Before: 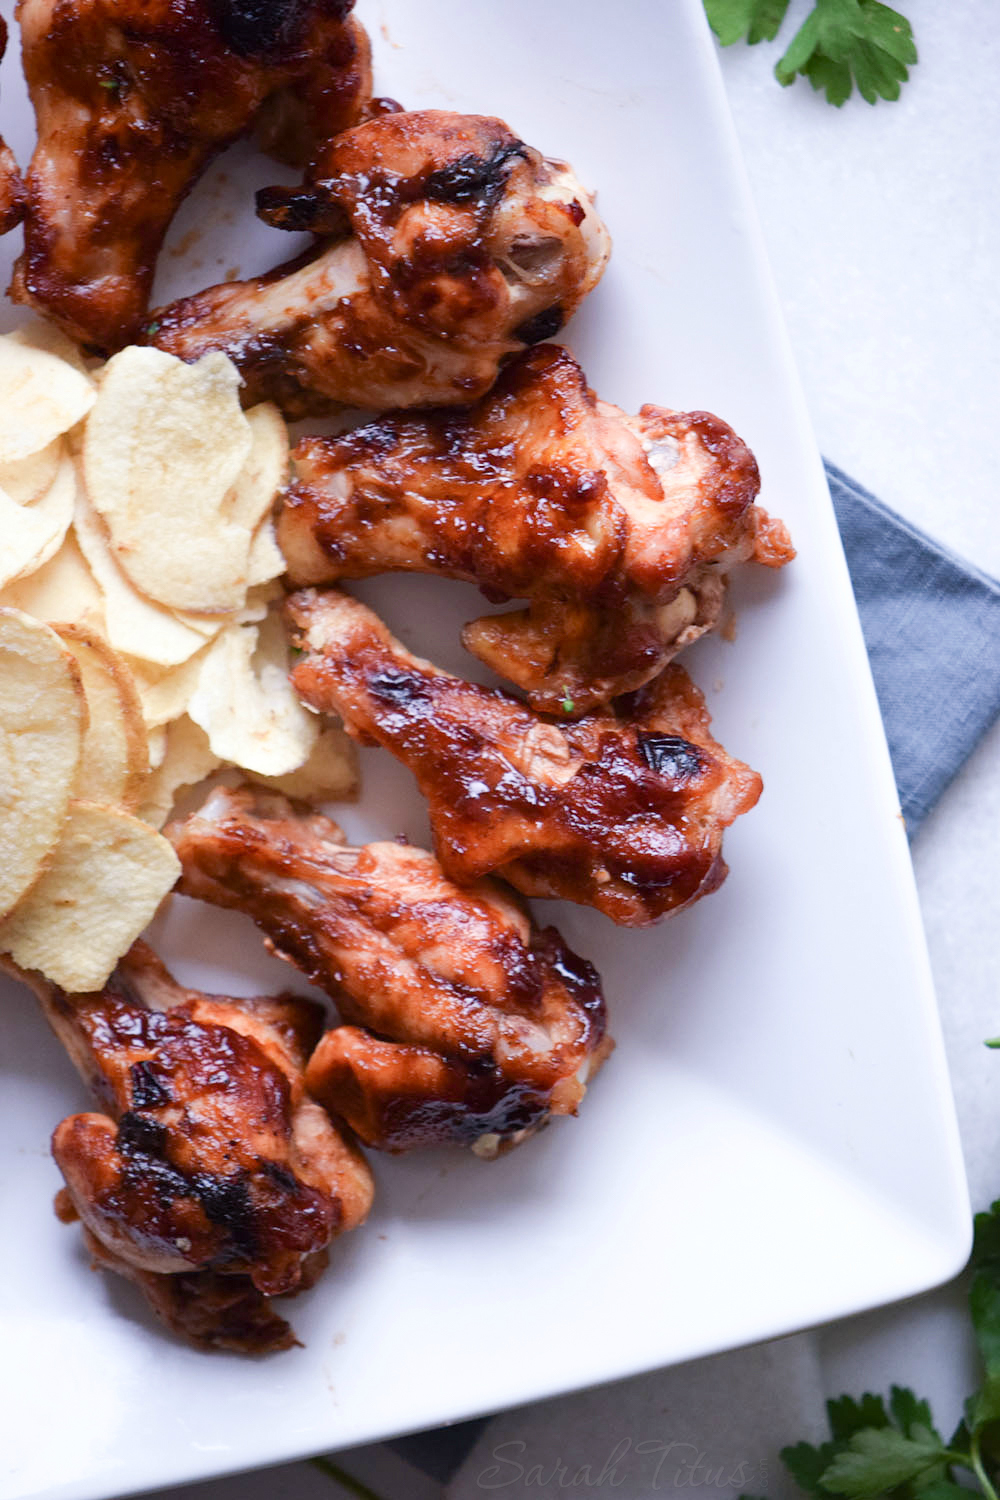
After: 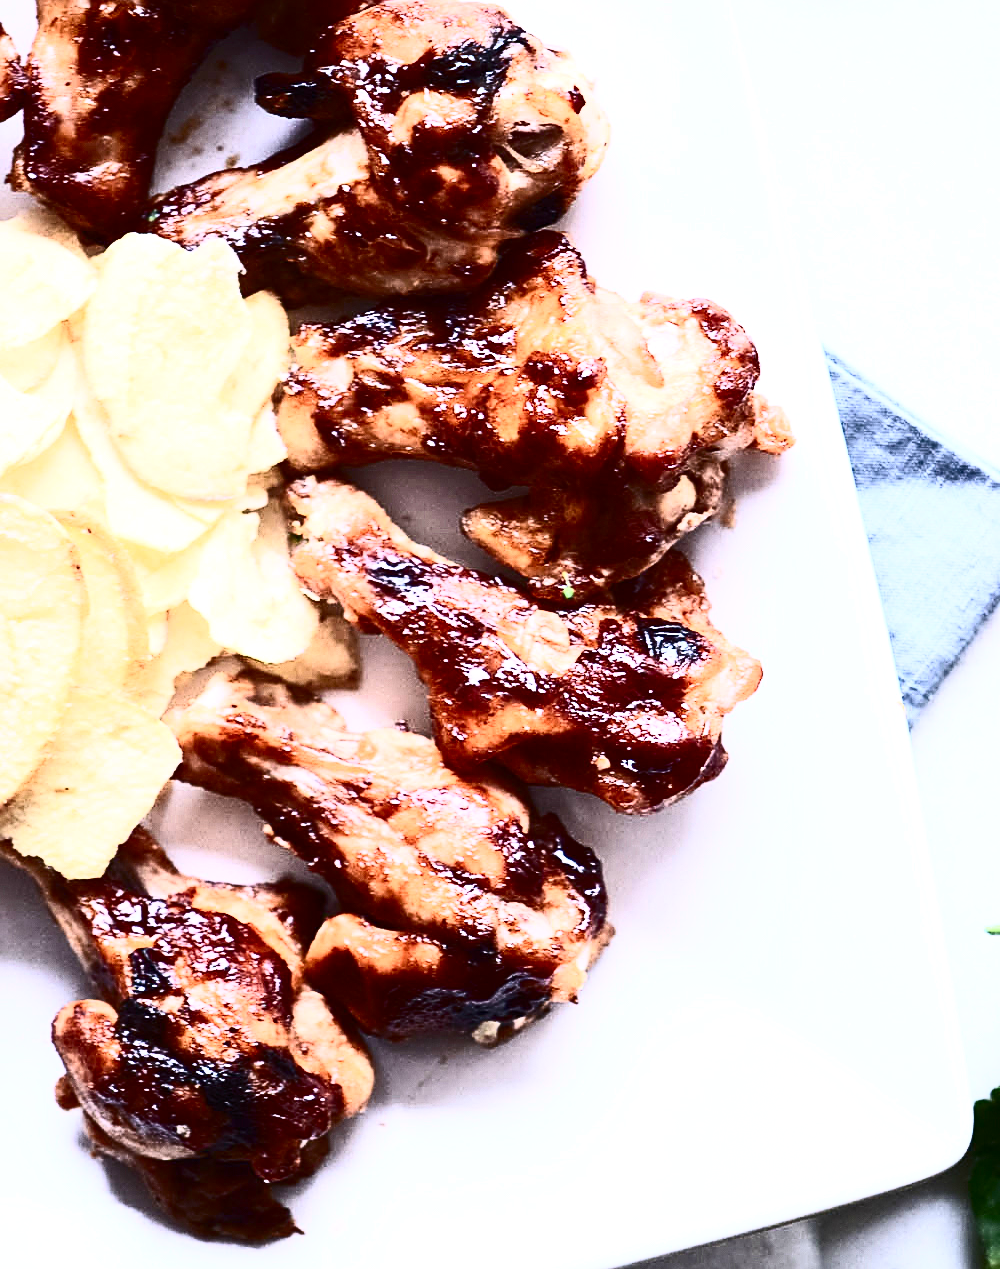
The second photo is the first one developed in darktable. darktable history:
sharpen: on, module defaults
exposure: black level correction -0.001, exposure 0.539 EV, compensate exposure bias true, compensate highlight preservation false
contrast brightness saturation: contrast 0.916, brightness 0.199
crop: top 7.572%, bottom 7.778%
